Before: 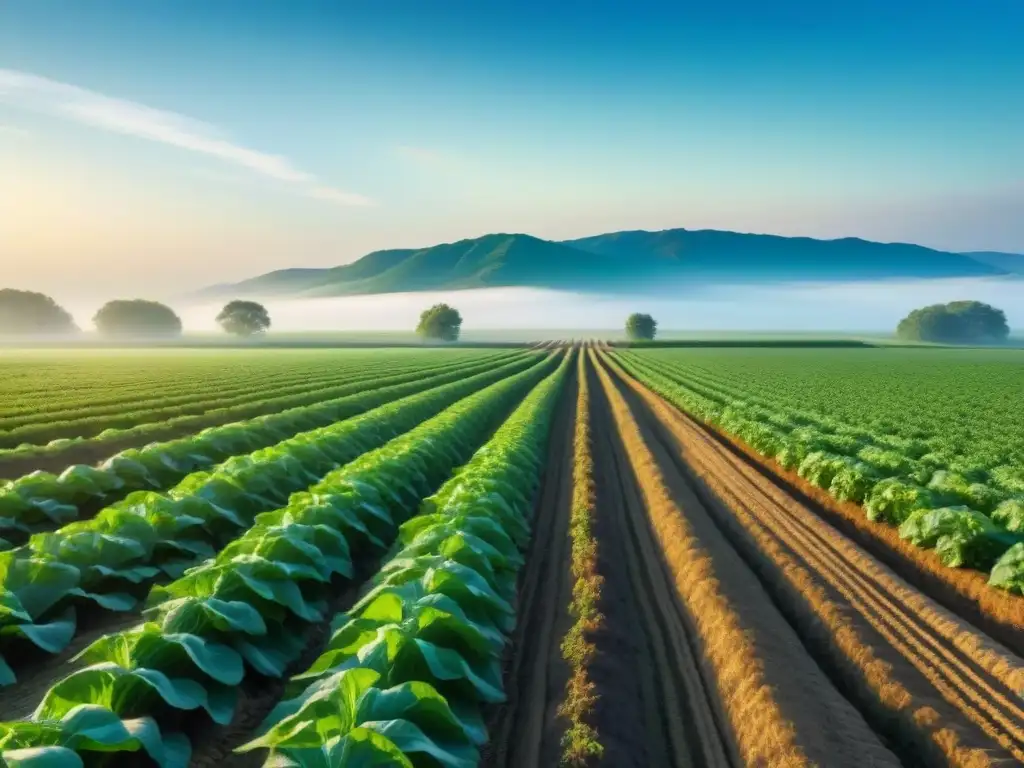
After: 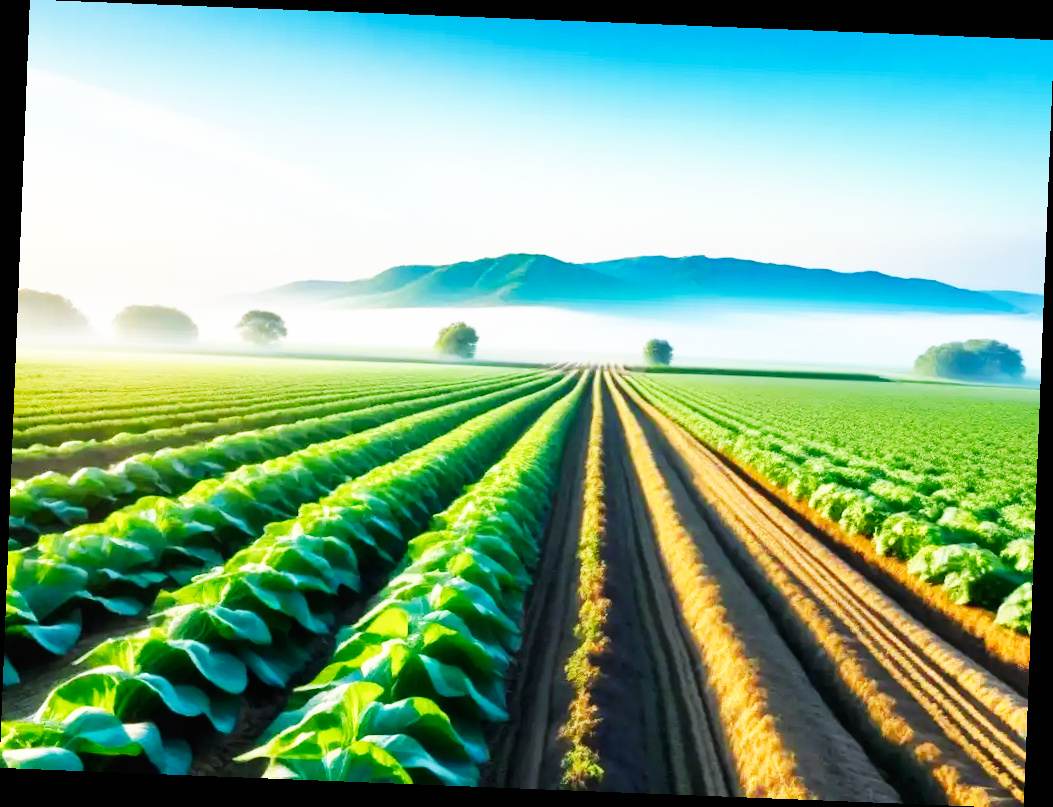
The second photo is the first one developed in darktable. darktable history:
base curve: curves: ch0 [(0, 0) (0.007, 0.004) (0.027, 0.03) (0.046, 0.07) (0.207, 0.54) (0.442, 0.872) (0.673, 0.972) (1, 1)], preserve colors none
rotate and perspective: rotation 2.27°, automatic cropping off
white balance: red 0.983, blue 1.036
